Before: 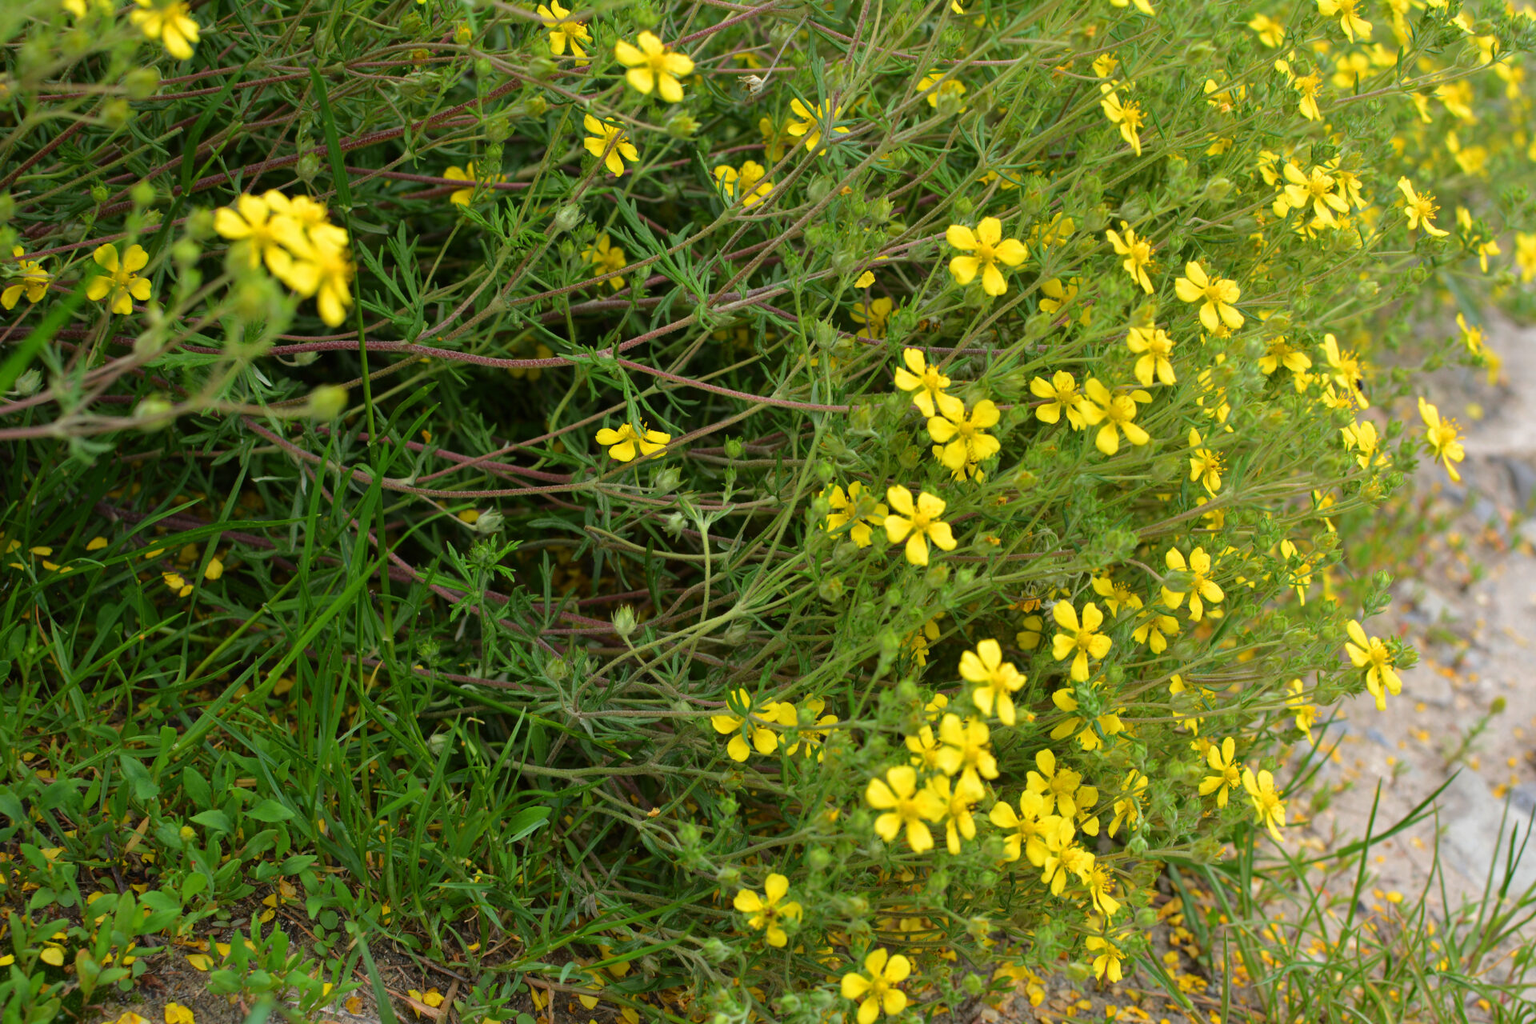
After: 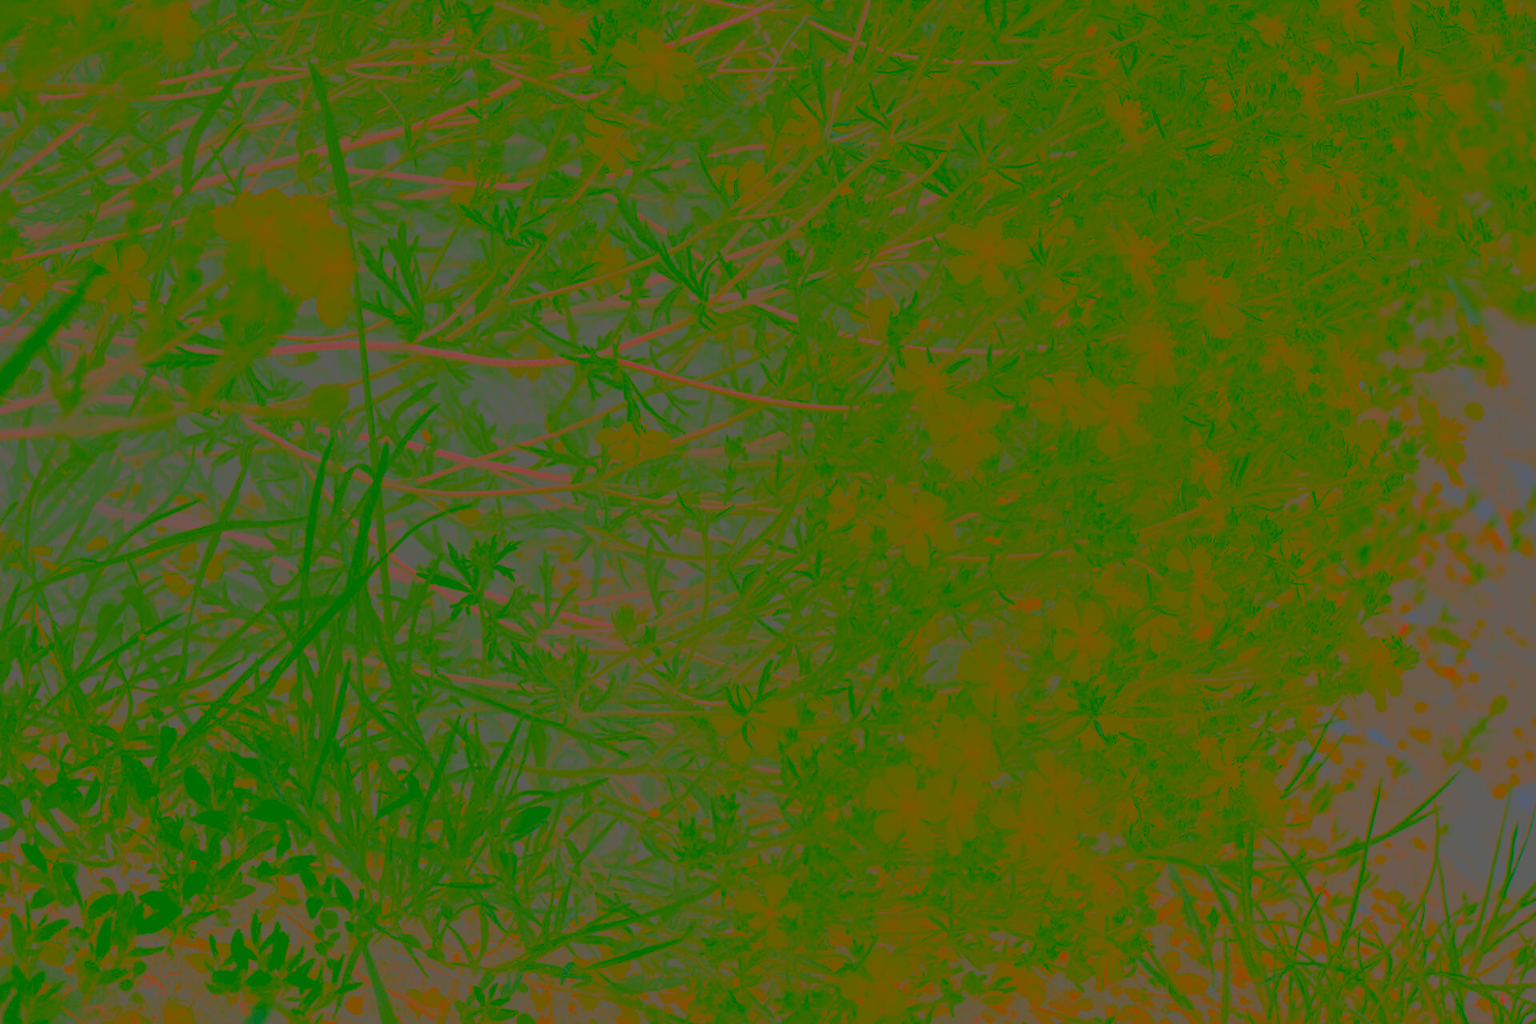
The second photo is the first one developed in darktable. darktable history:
contrast brightness saturation: contrast -0.99, brightness -0.17, saturation 0.75
sharpen: on, module defaults
color contrast: green-magenta contrast 0.84, blue-yellow contrast 0.86
